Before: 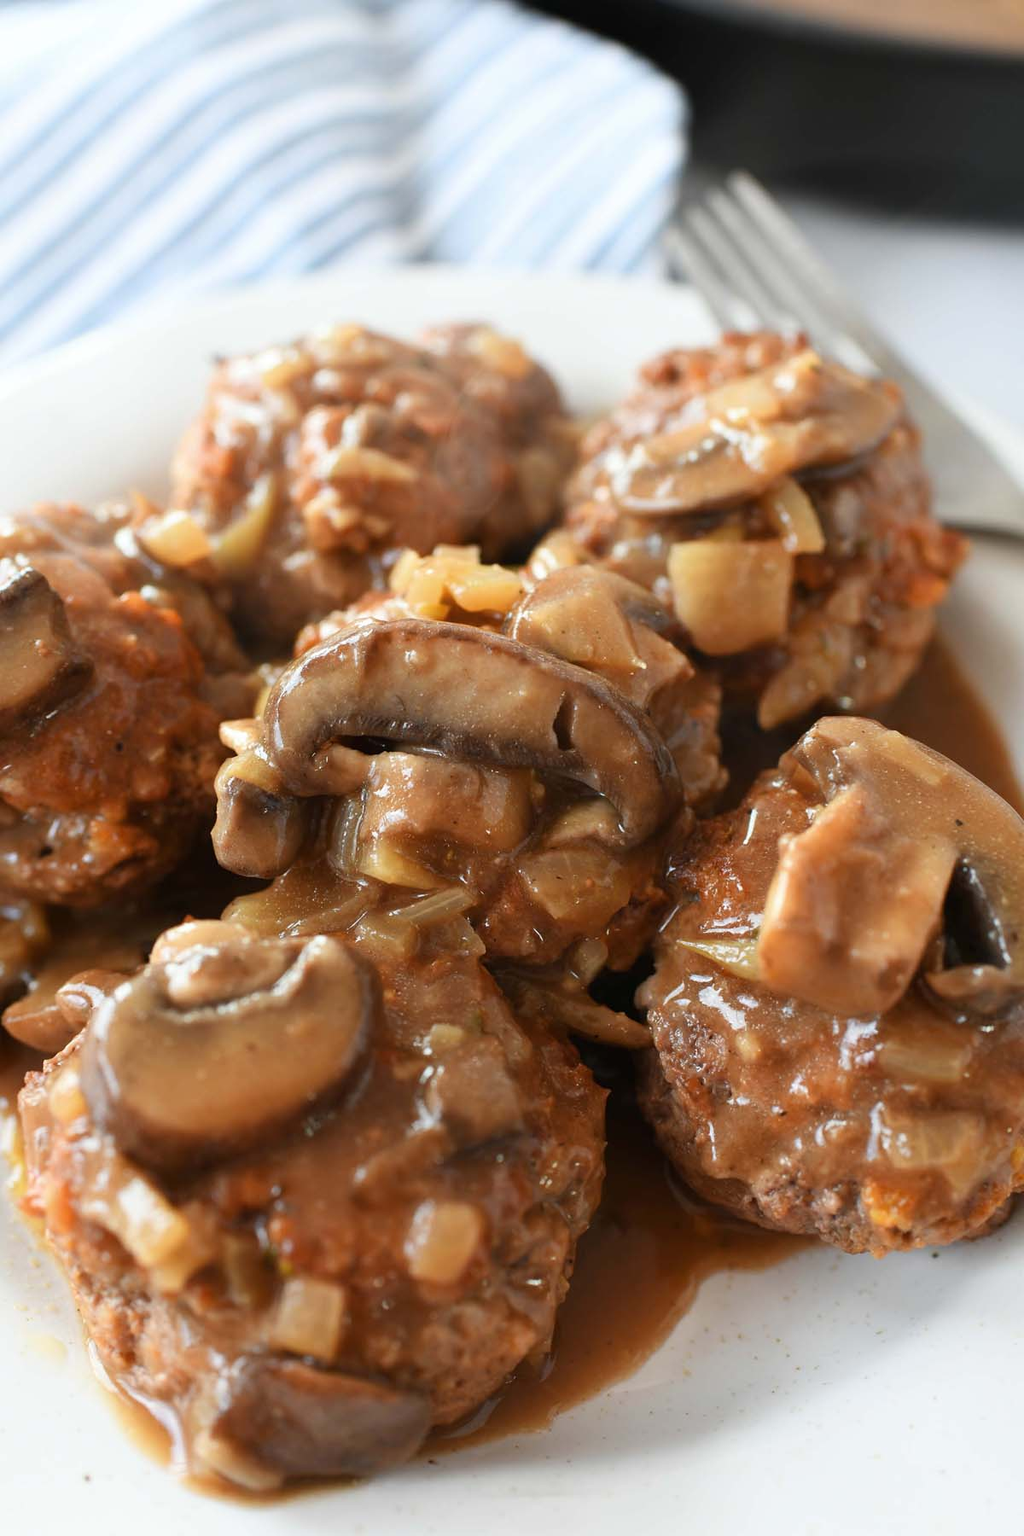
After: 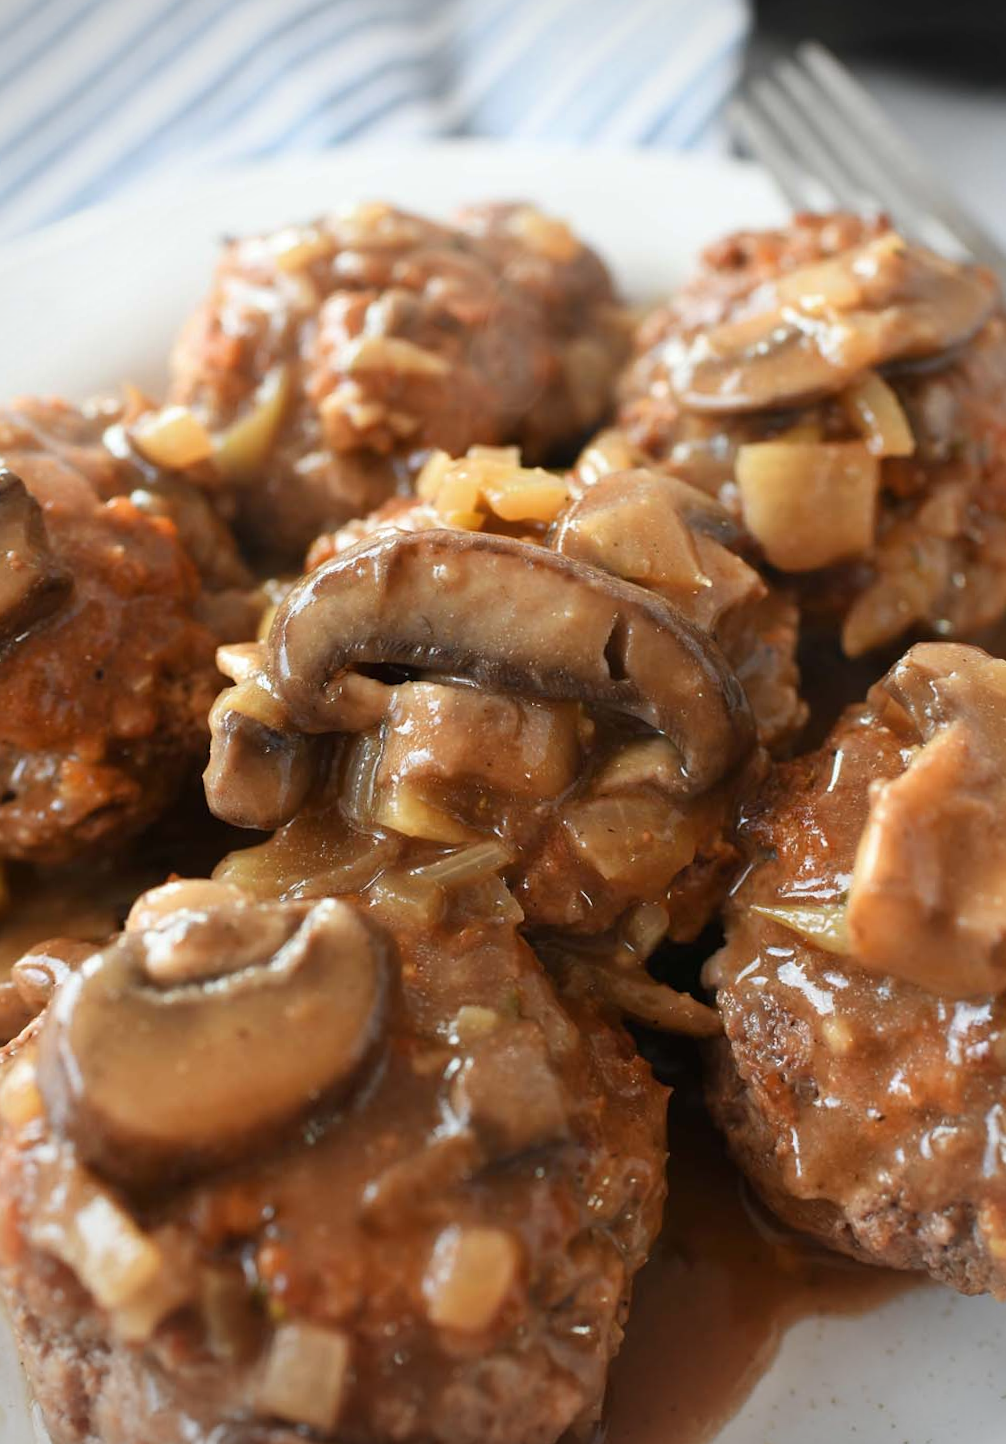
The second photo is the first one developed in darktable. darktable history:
rotate and perspective: rotation 0.215°, lens shift (vertical) -0.139, crop left 0.069, crop right 0.939, crop top 0.002, crop bottom 0.996
crop: top 7.49%, right 9.717%, bottom 11.943%
vignetting: unbound false
